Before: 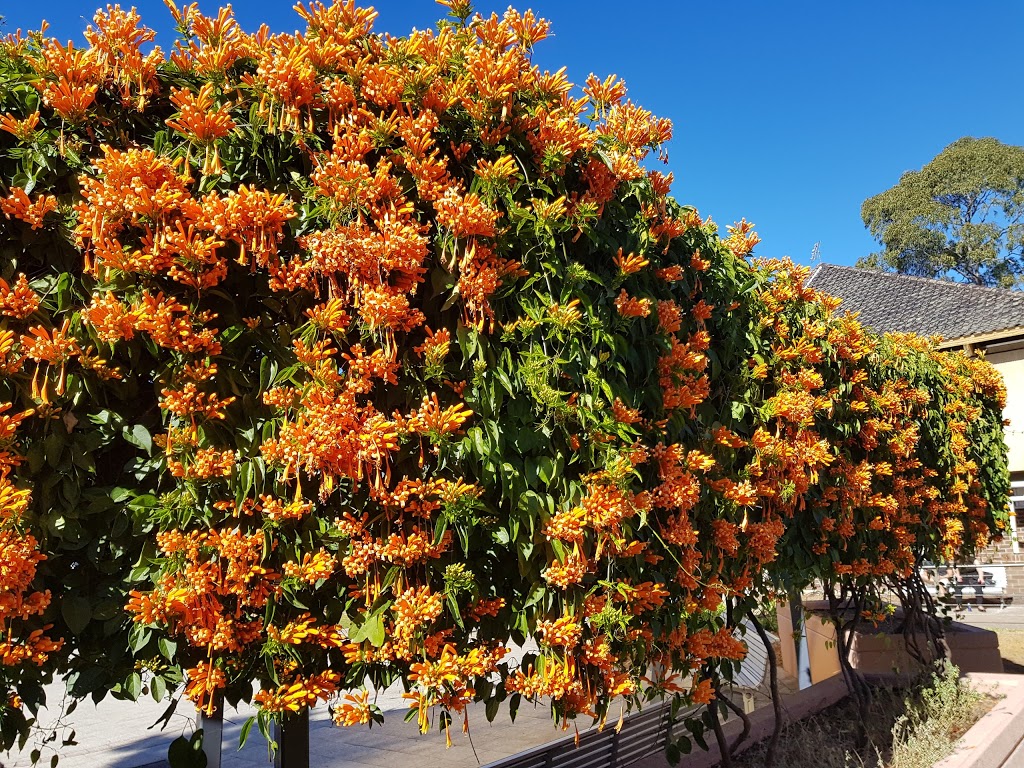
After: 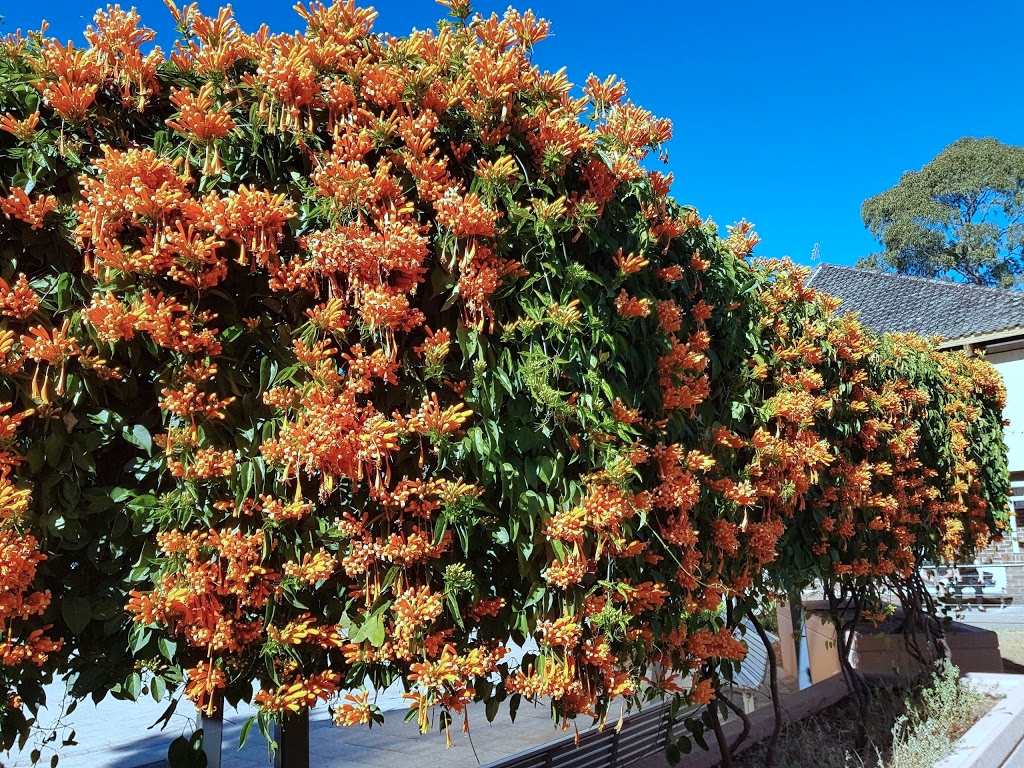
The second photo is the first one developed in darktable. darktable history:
color correction: highlights a* -9.52, highlights b* -23.09
